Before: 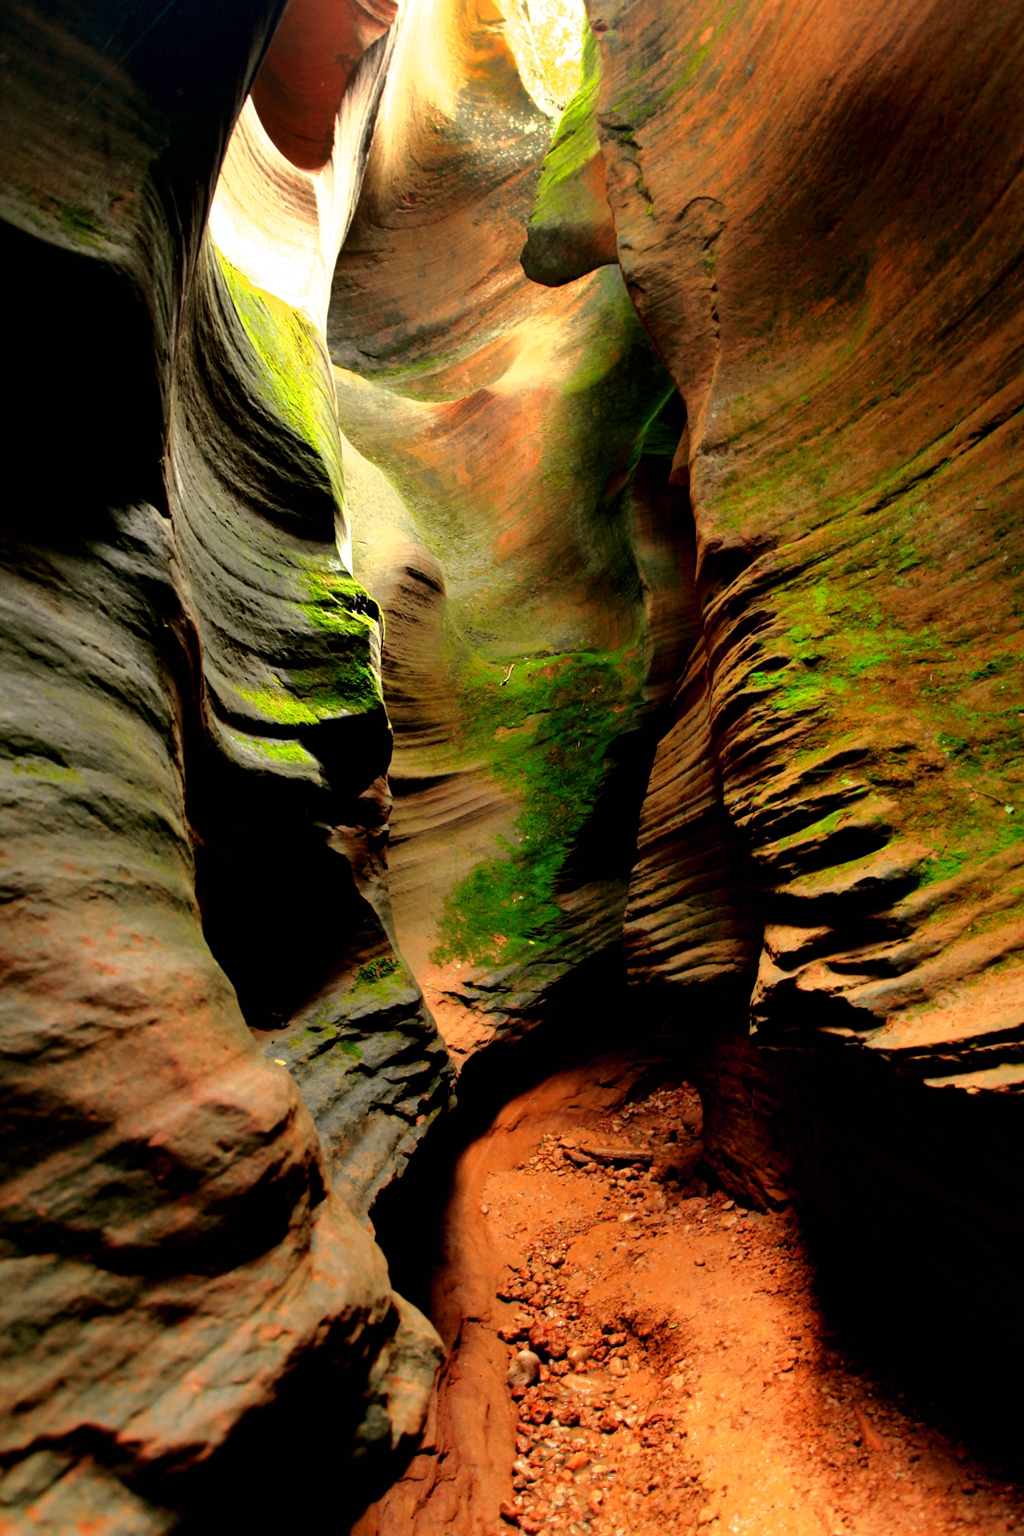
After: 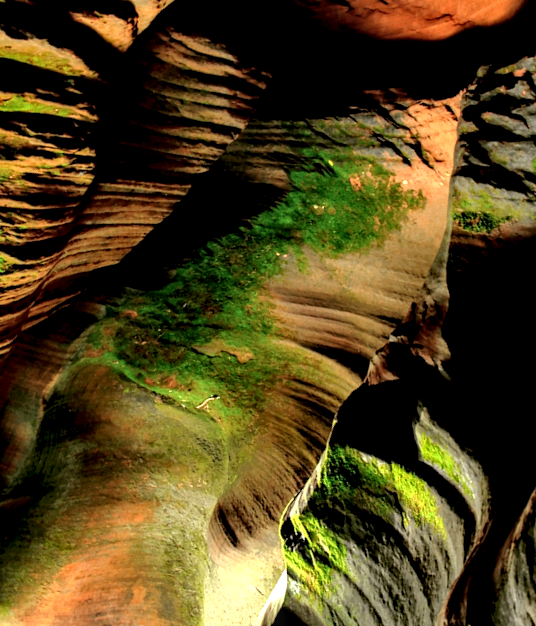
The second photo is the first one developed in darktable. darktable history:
local contrast: highlights 60%, shadows 60%, detail 160%
crop and rotate: angle 147.6°, left 9.156%, top 15.595%, right 4.546%, bottom 17.183%
